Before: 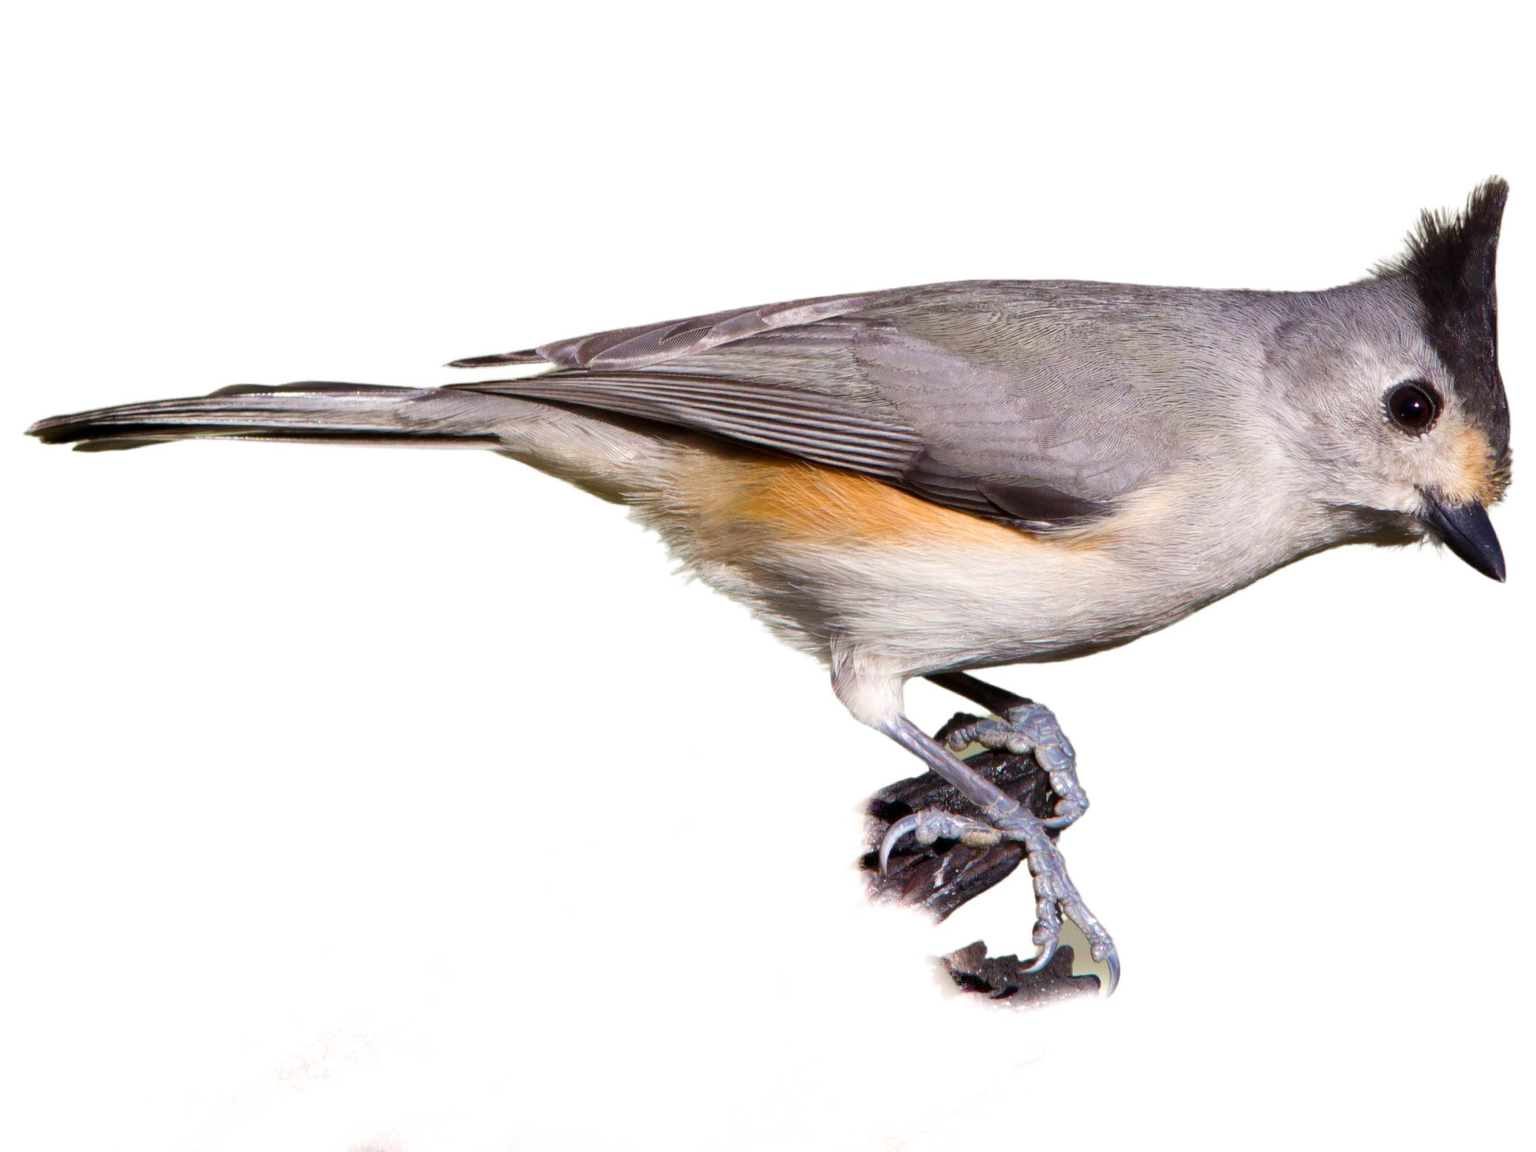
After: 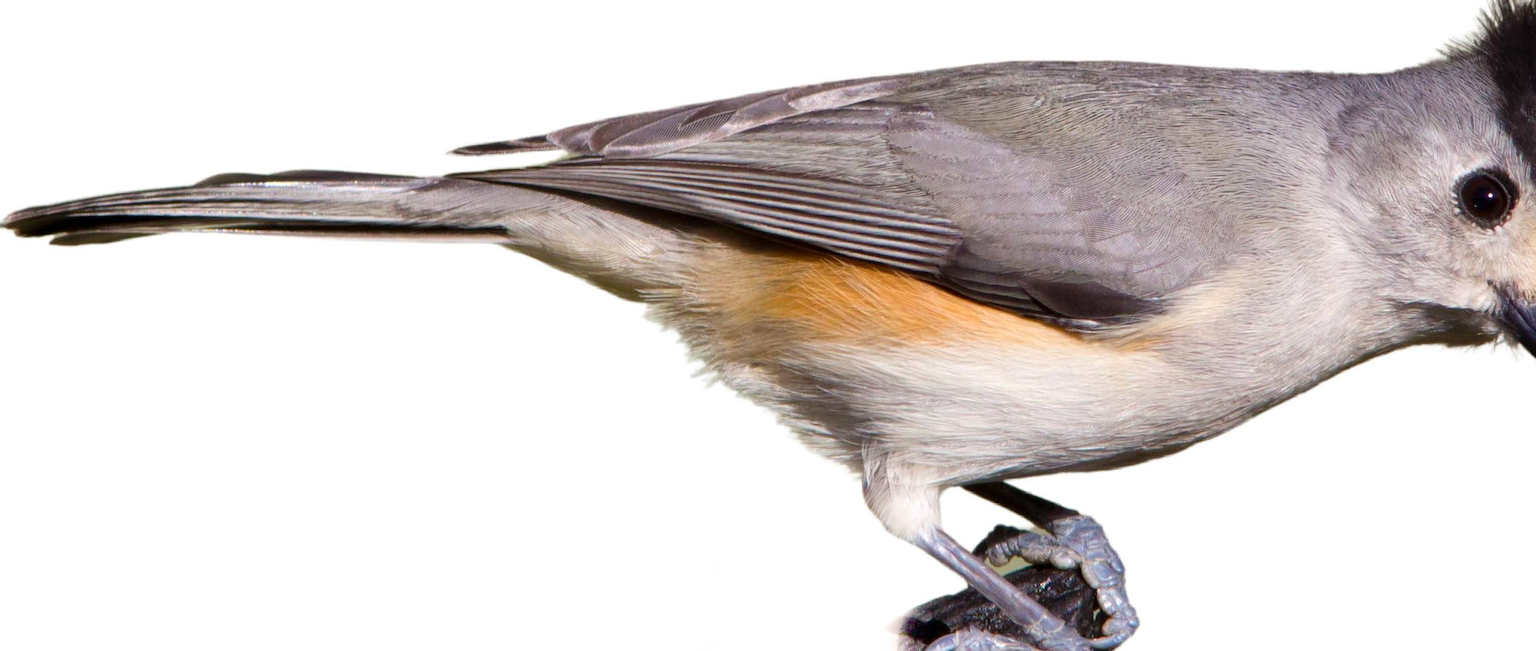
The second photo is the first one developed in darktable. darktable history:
crop: left 1.752%, top 19.408%, right 4.961%, bottom 27.859%
